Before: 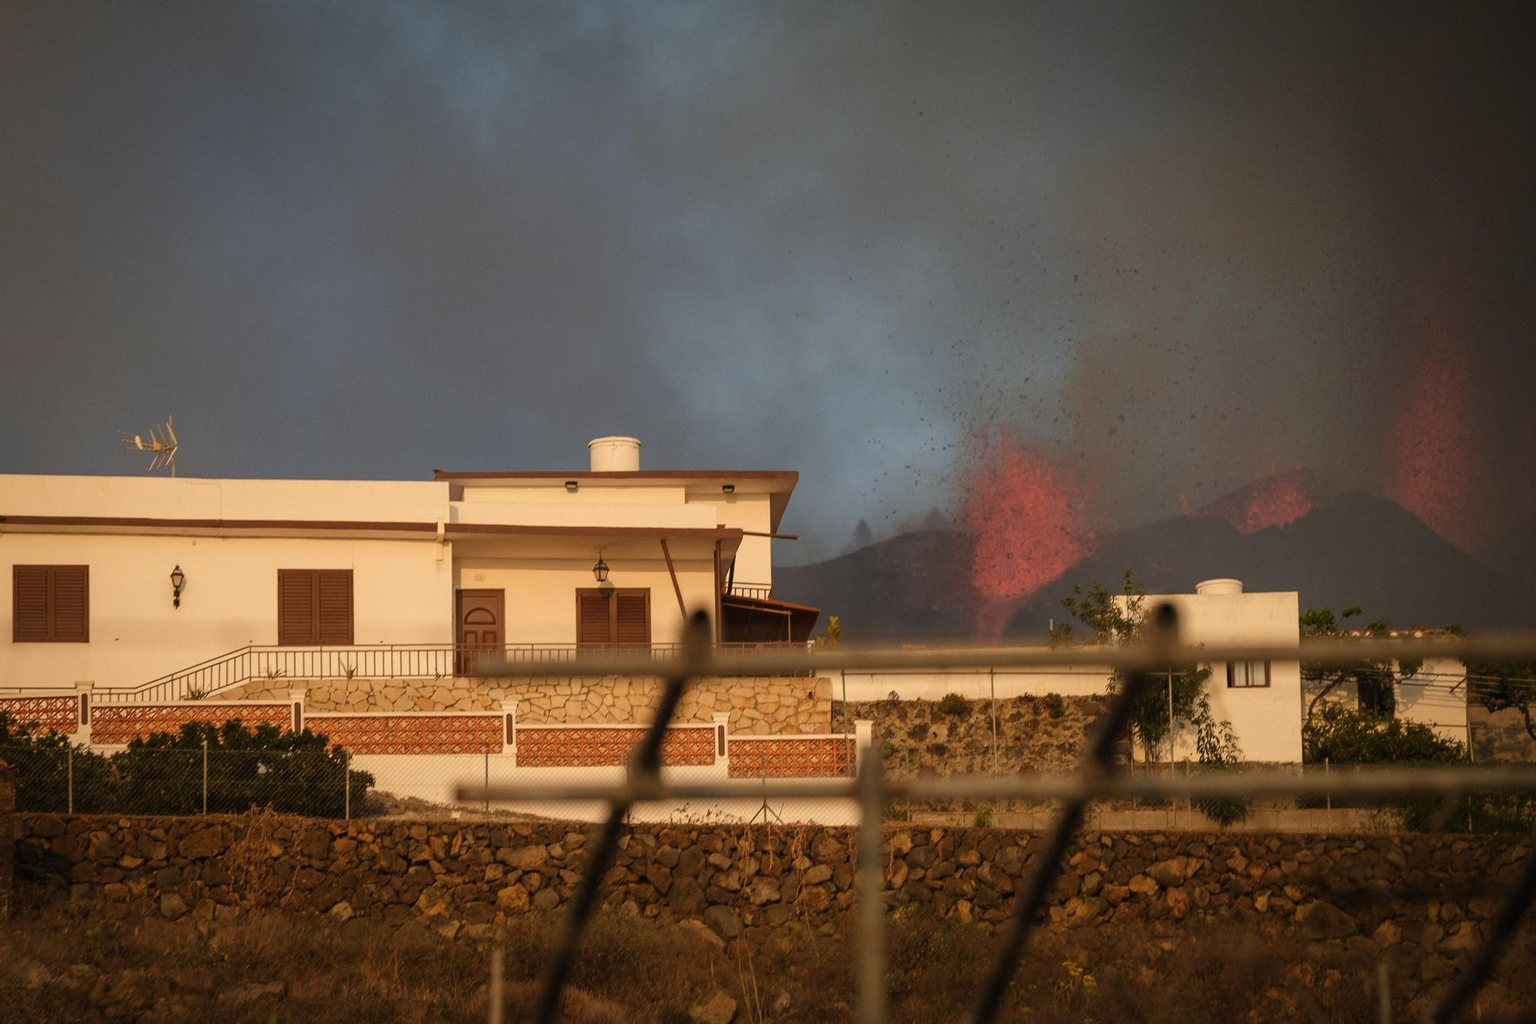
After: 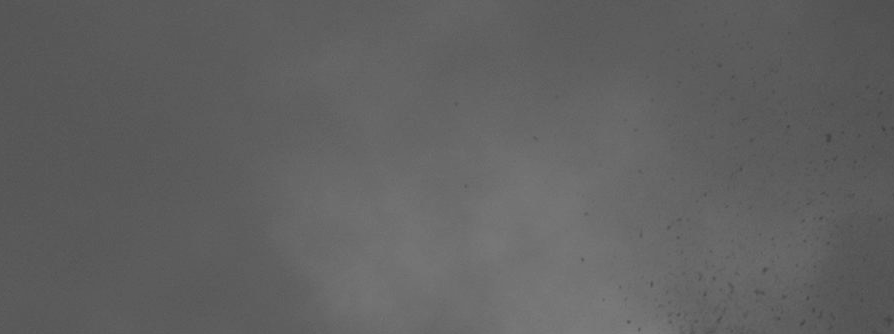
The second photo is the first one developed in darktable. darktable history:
monochrome: a -92.57, b 58.91
crop: left 28.64%, top 16.832%, right 26.637%, bottom 58.055%
contrast equalizer: octaves 7, y [[0.6 ×6], [0.55 ×6], [0 ×6], [0 ×6], [0 ×6]], mix -0.3
